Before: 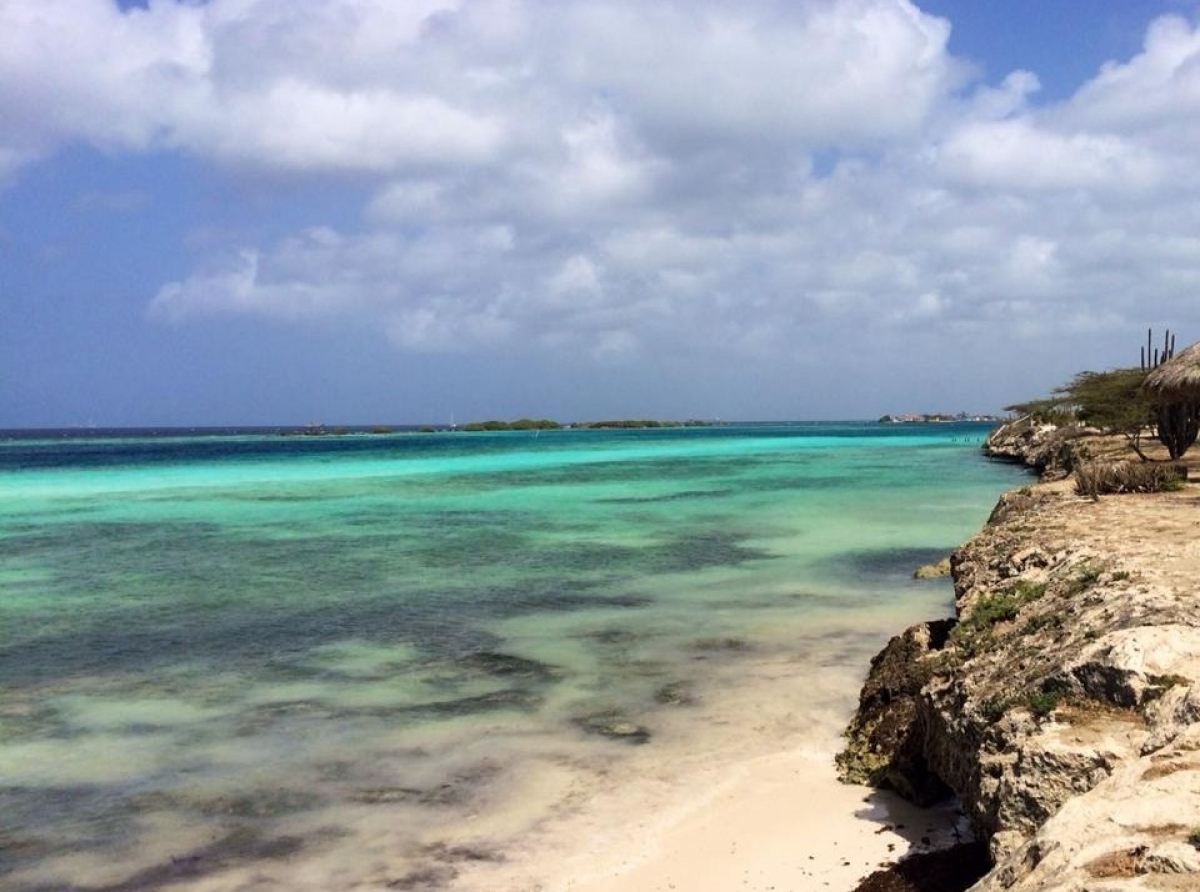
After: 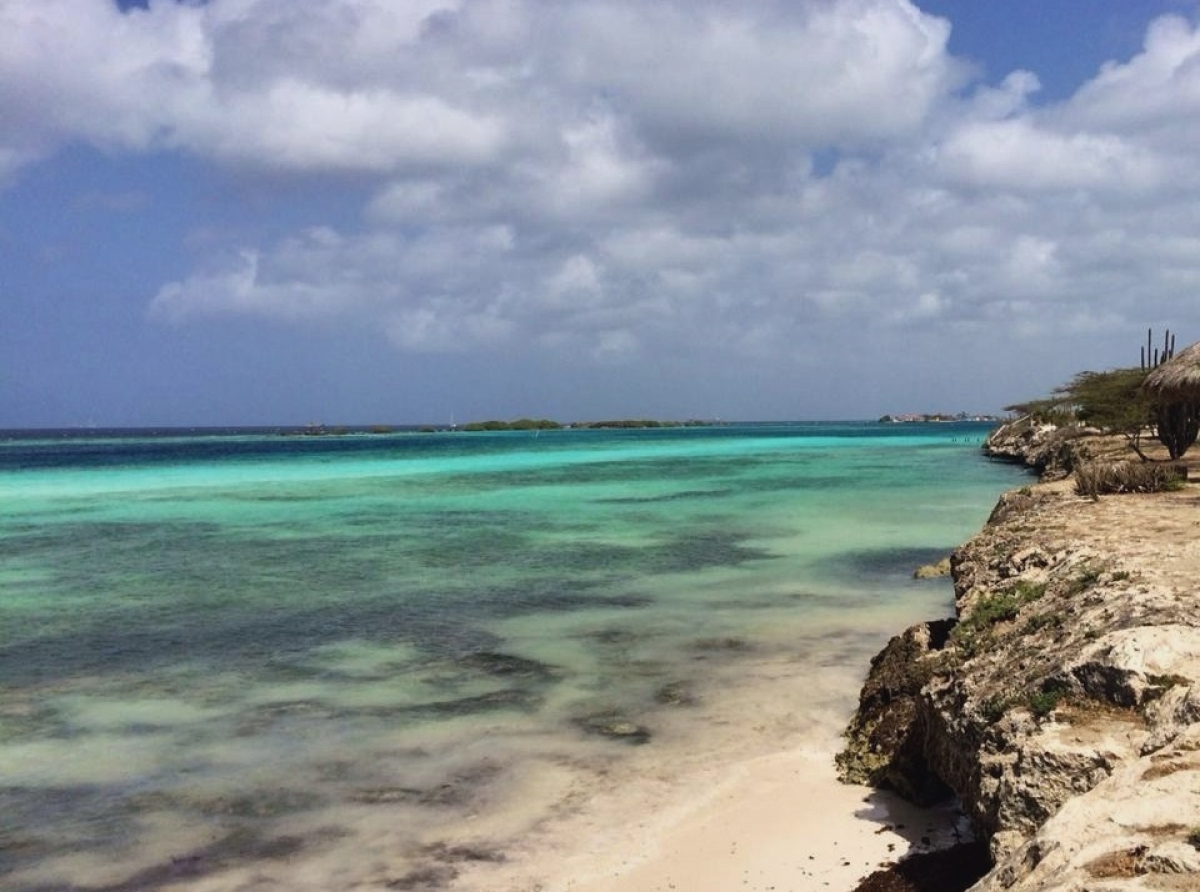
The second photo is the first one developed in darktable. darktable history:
shadows and highlights: soften with gaussian
contrast brightness saturation: contrast -0.077, brightness -0.034, saturation -0.114
